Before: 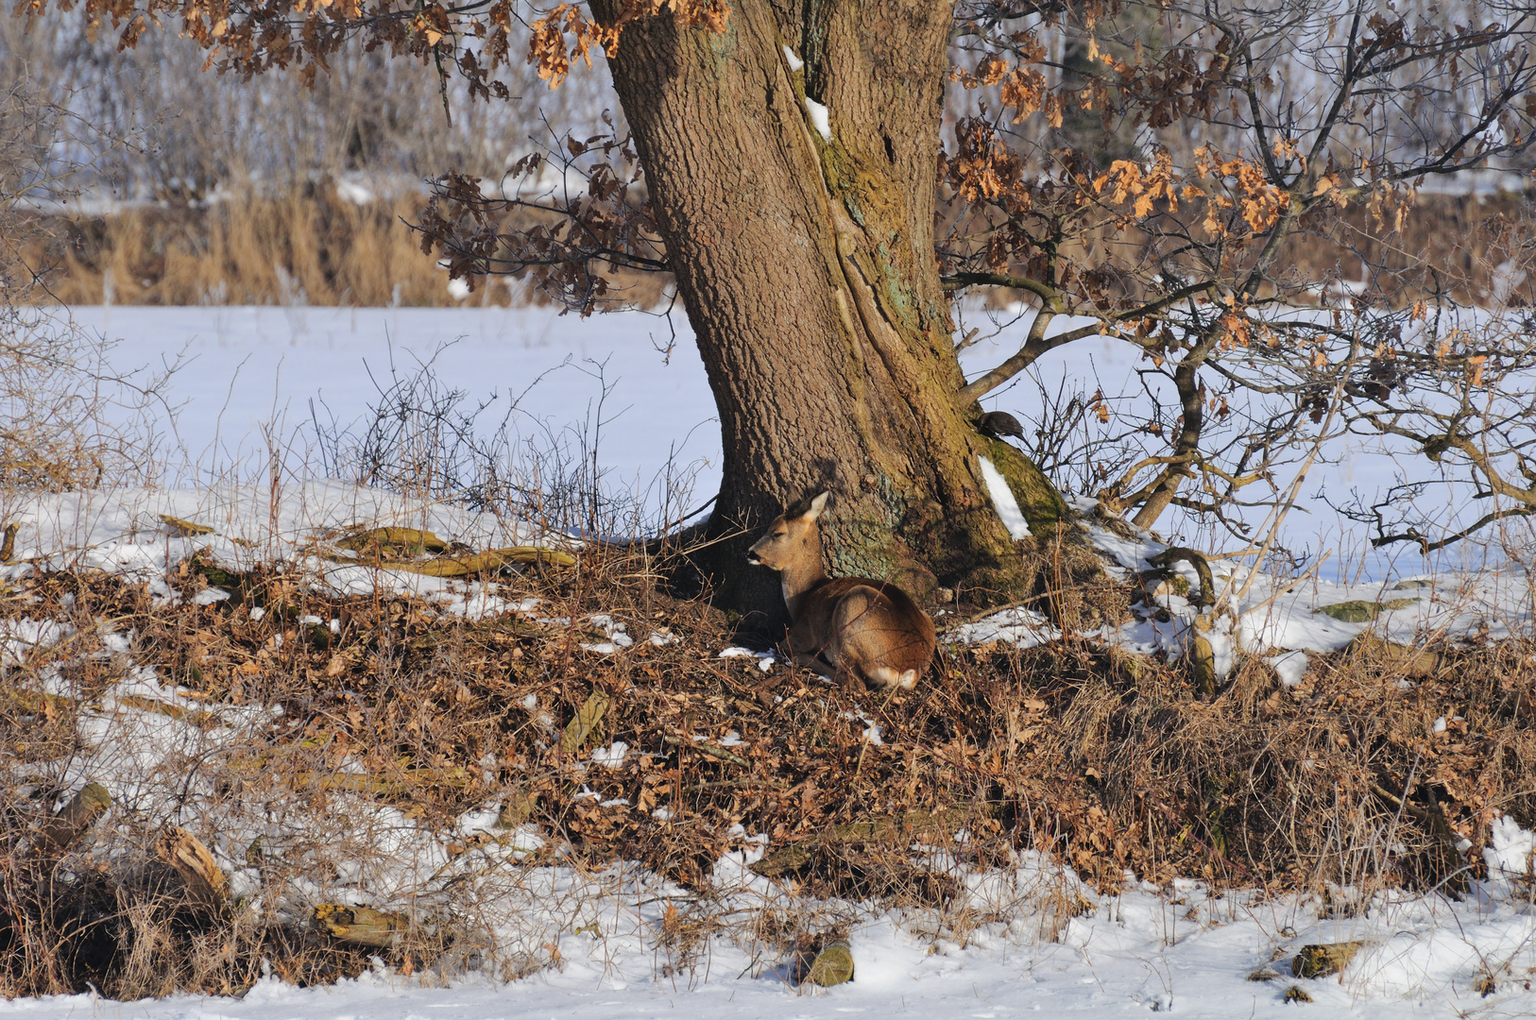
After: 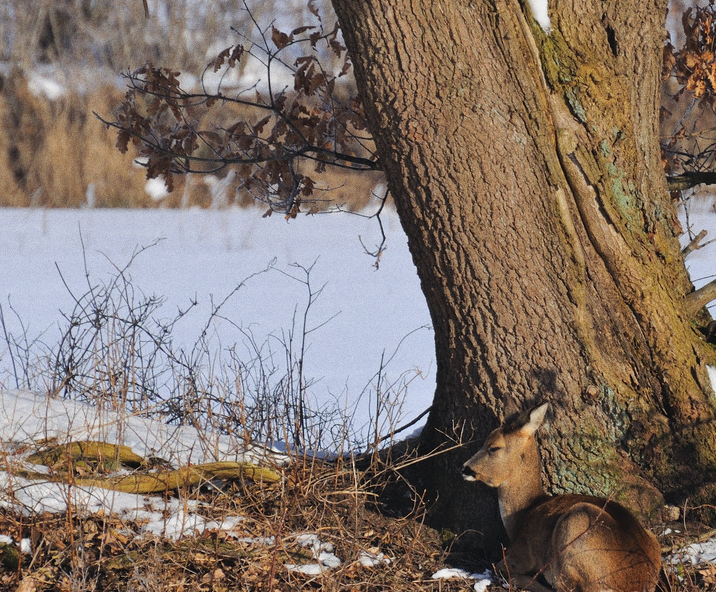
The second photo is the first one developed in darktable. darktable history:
crop: left 20.248%, top 10.86%, right 35.675%, bottom 34.321%
grain: on, module defaults
